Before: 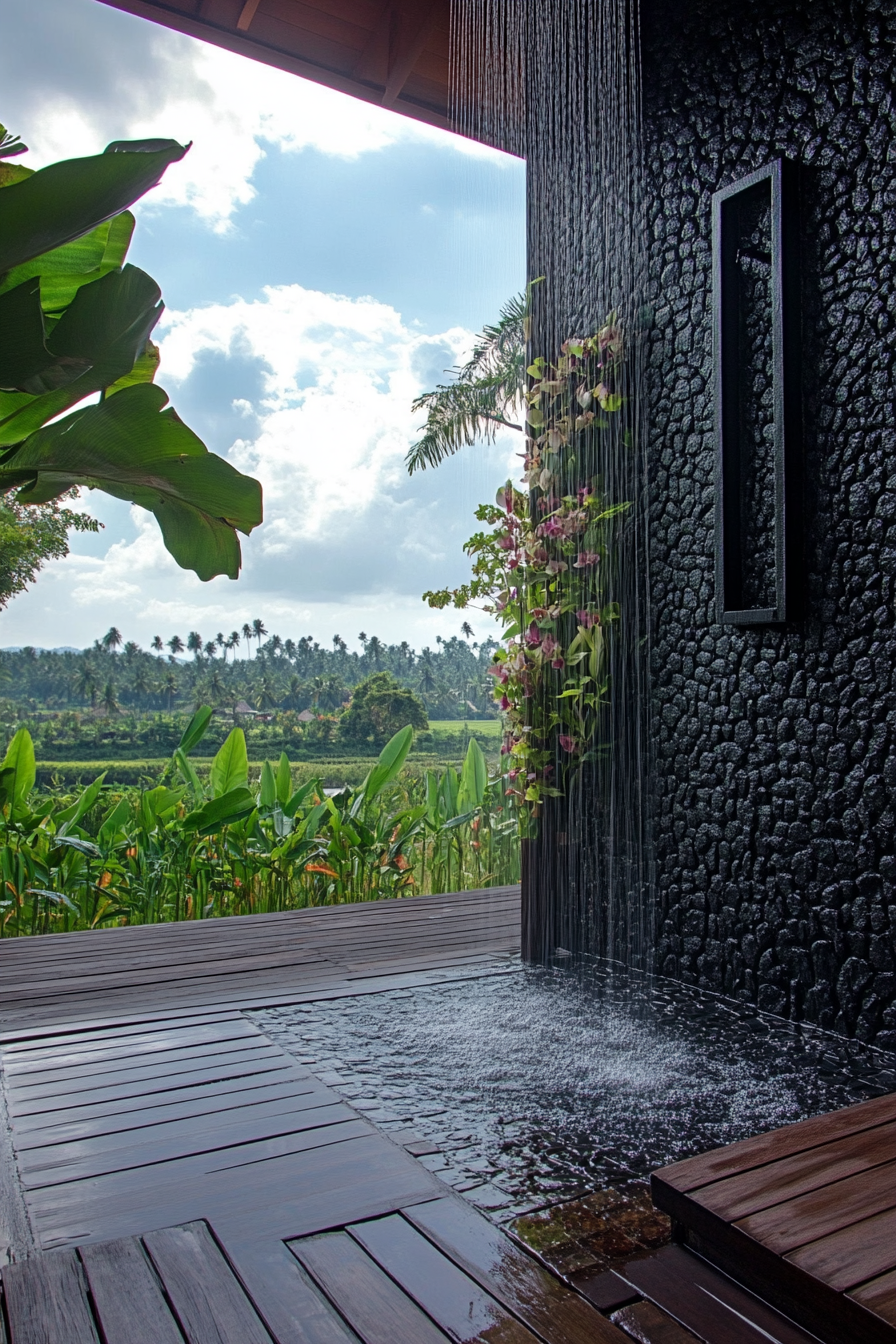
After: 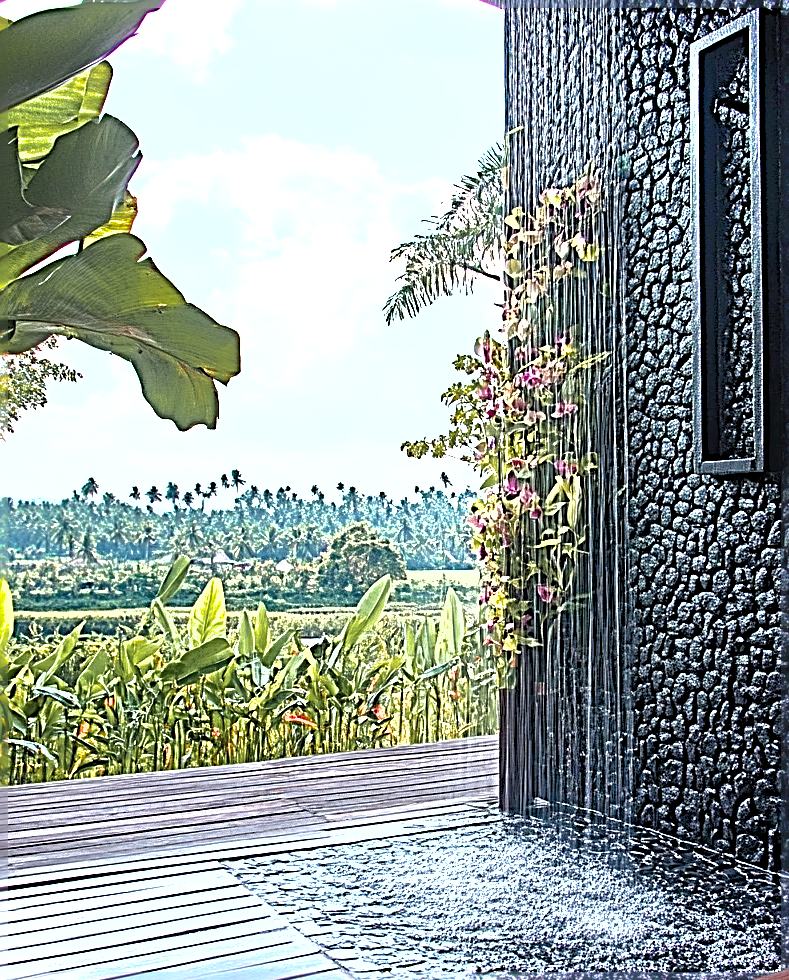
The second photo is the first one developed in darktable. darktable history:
sharpen: radius 3.17, amount 1.72
color zones: curves: ch1 [(0.263, 0.53) (0.376, 0.287) (0.487, 0.512) (0.748, 0.547) (1, 0.513)]; ch2 [(0.262, 0.45) (0.751, 0.477)]
contrast brightness saturation: contrast 0.055, brightness 0.063, saturation 0.011
tone curve: curves: ch0 [(0, 0) (0.003, 0.005) (0.011, 0.021) (0.025, 0.042) (0.044, 0.065) (0.069, 0.074) (0.1, 0.092) (0.136, 0.123) (0.177, 0.159) (0.224, 0.2) (0.277, 0.252) (0.335, 0.32) (0.399, 0.392) (0.468, 0.468) (0.543, 0.549) (0.623, 0.638) (0.709, 0.721) (0.801, 0.812) (0.898, 0.896) (1, 1)], color space Lab, independent channels, preserve colors none
crop and rotate: left 2.463%, top 11.204%, right 9.369%, bottom 15.852%
shadows and highlights: on, module defaults
levels: levels [0, 0.374, 0.749]
exposure: black level correction 0, exposure 0.694 EV, compensate exposure bias true, compensate highlight preservation false
